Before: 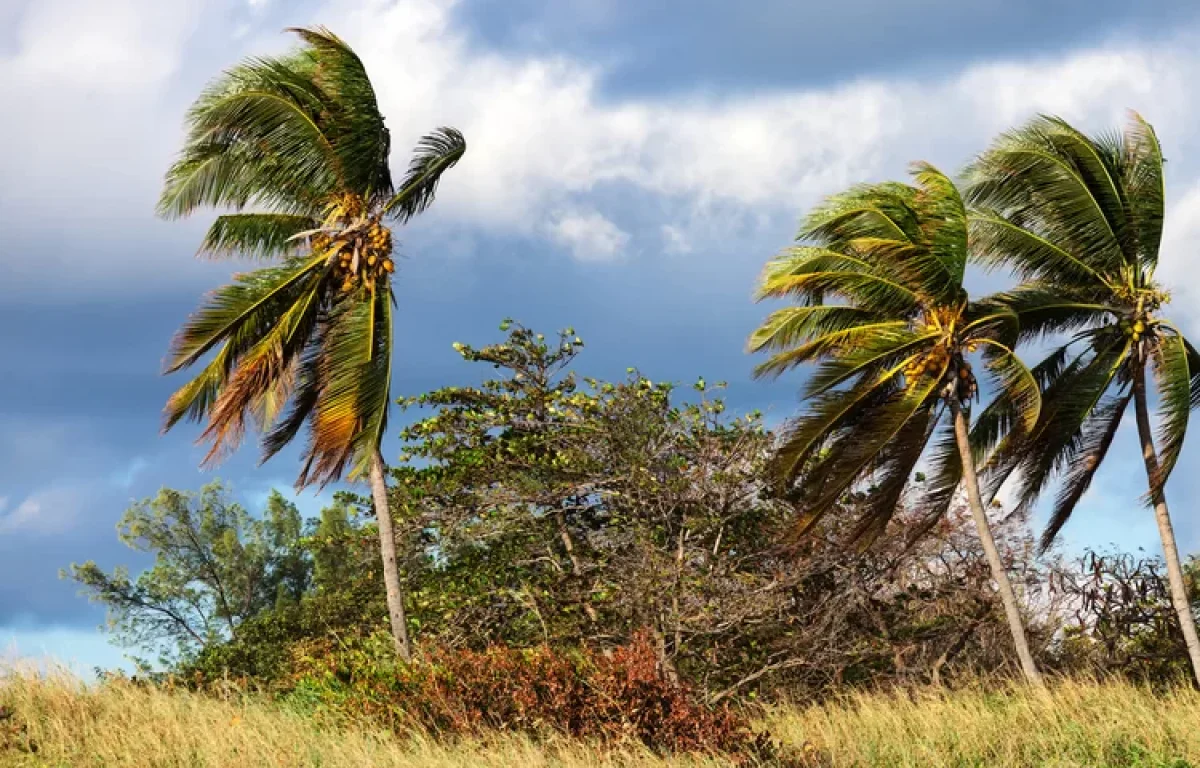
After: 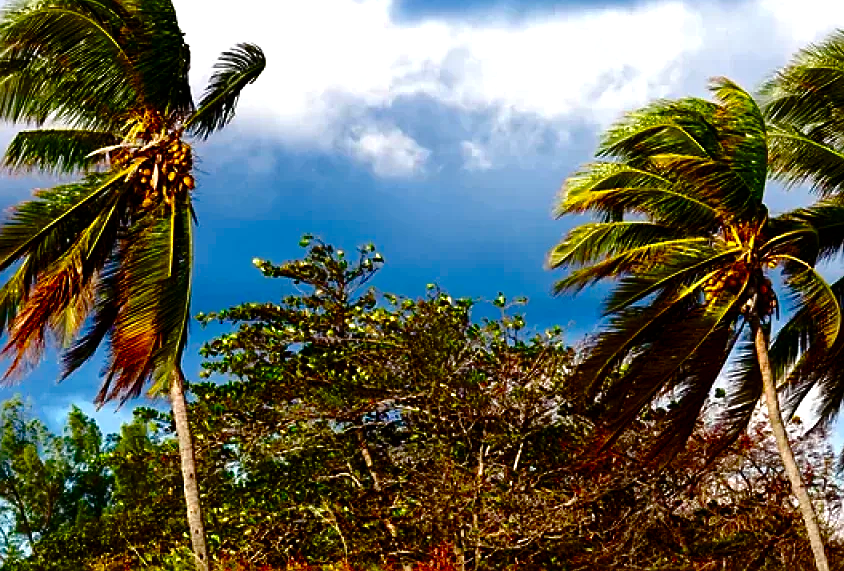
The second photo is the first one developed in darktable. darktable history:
crop and rotate: left 16.698%, top 10.938%, right 12.903%, bottom 14.678%
sharpen: on, module defaults
contrast brightness saturation: brightness -0.254, saturation 0.201
color balance rgb: linear chroma grading › global chroma 9.793%, perceptual saturation grading › global saturation 19.679%, perceptual saturation grading › highlights -25.531%, perceptual saturation grading › shadows 49.676%, perceptual brilliance grading › highlights 8.093%, perceptual brilliance grading › mid-tones 3.04%, perceptual brilliance grading › shadows 2.438%, global vibrance 5.314%, contrast 3.761%
base curve: curves: ch0 [(0, 0) (0.073, 0.04) (0.157, 0.139) (0.492, 0.492) (0.758, 0.758) (1, 1)], preserve colors none
